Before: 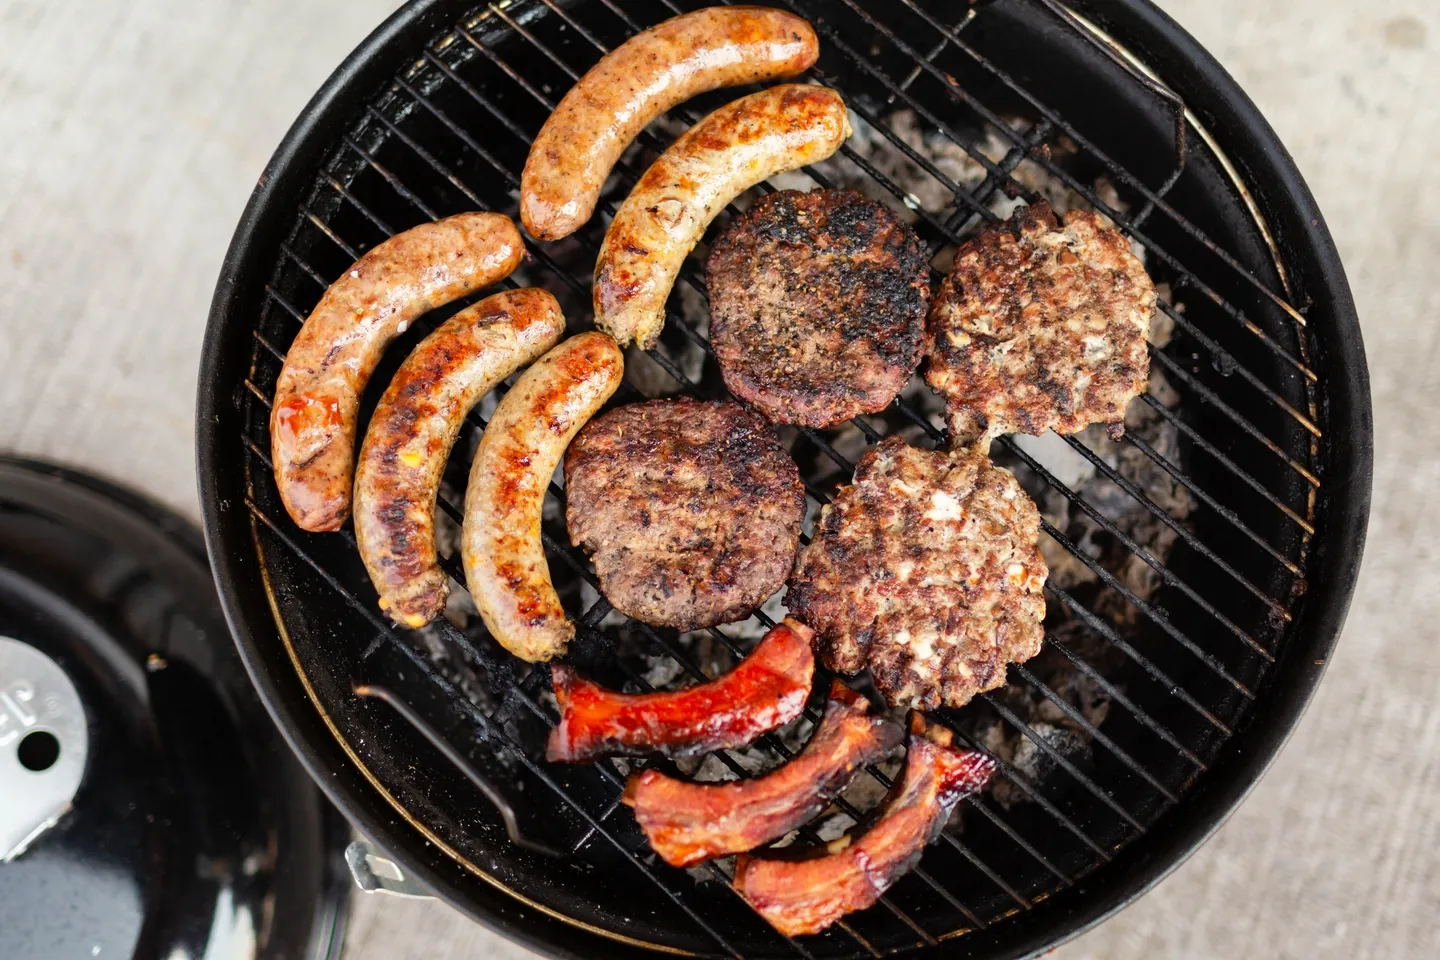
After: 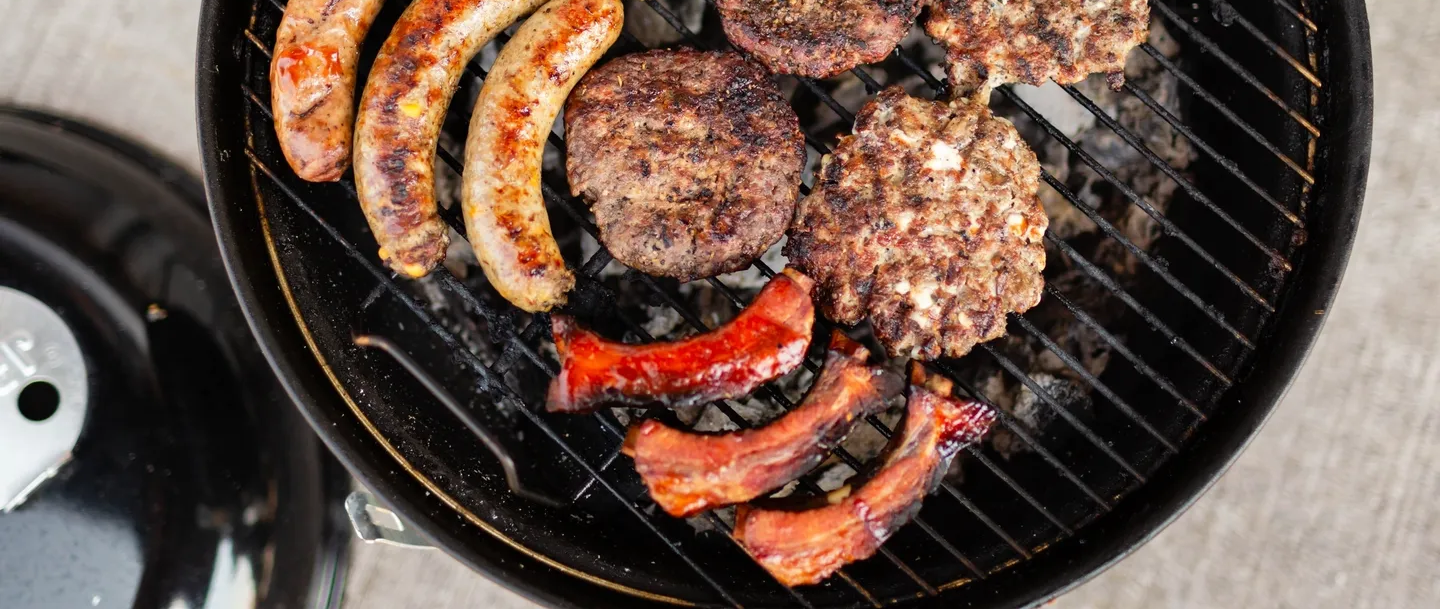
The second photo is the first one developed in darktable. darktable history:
crop and rotate: top 36.539%
